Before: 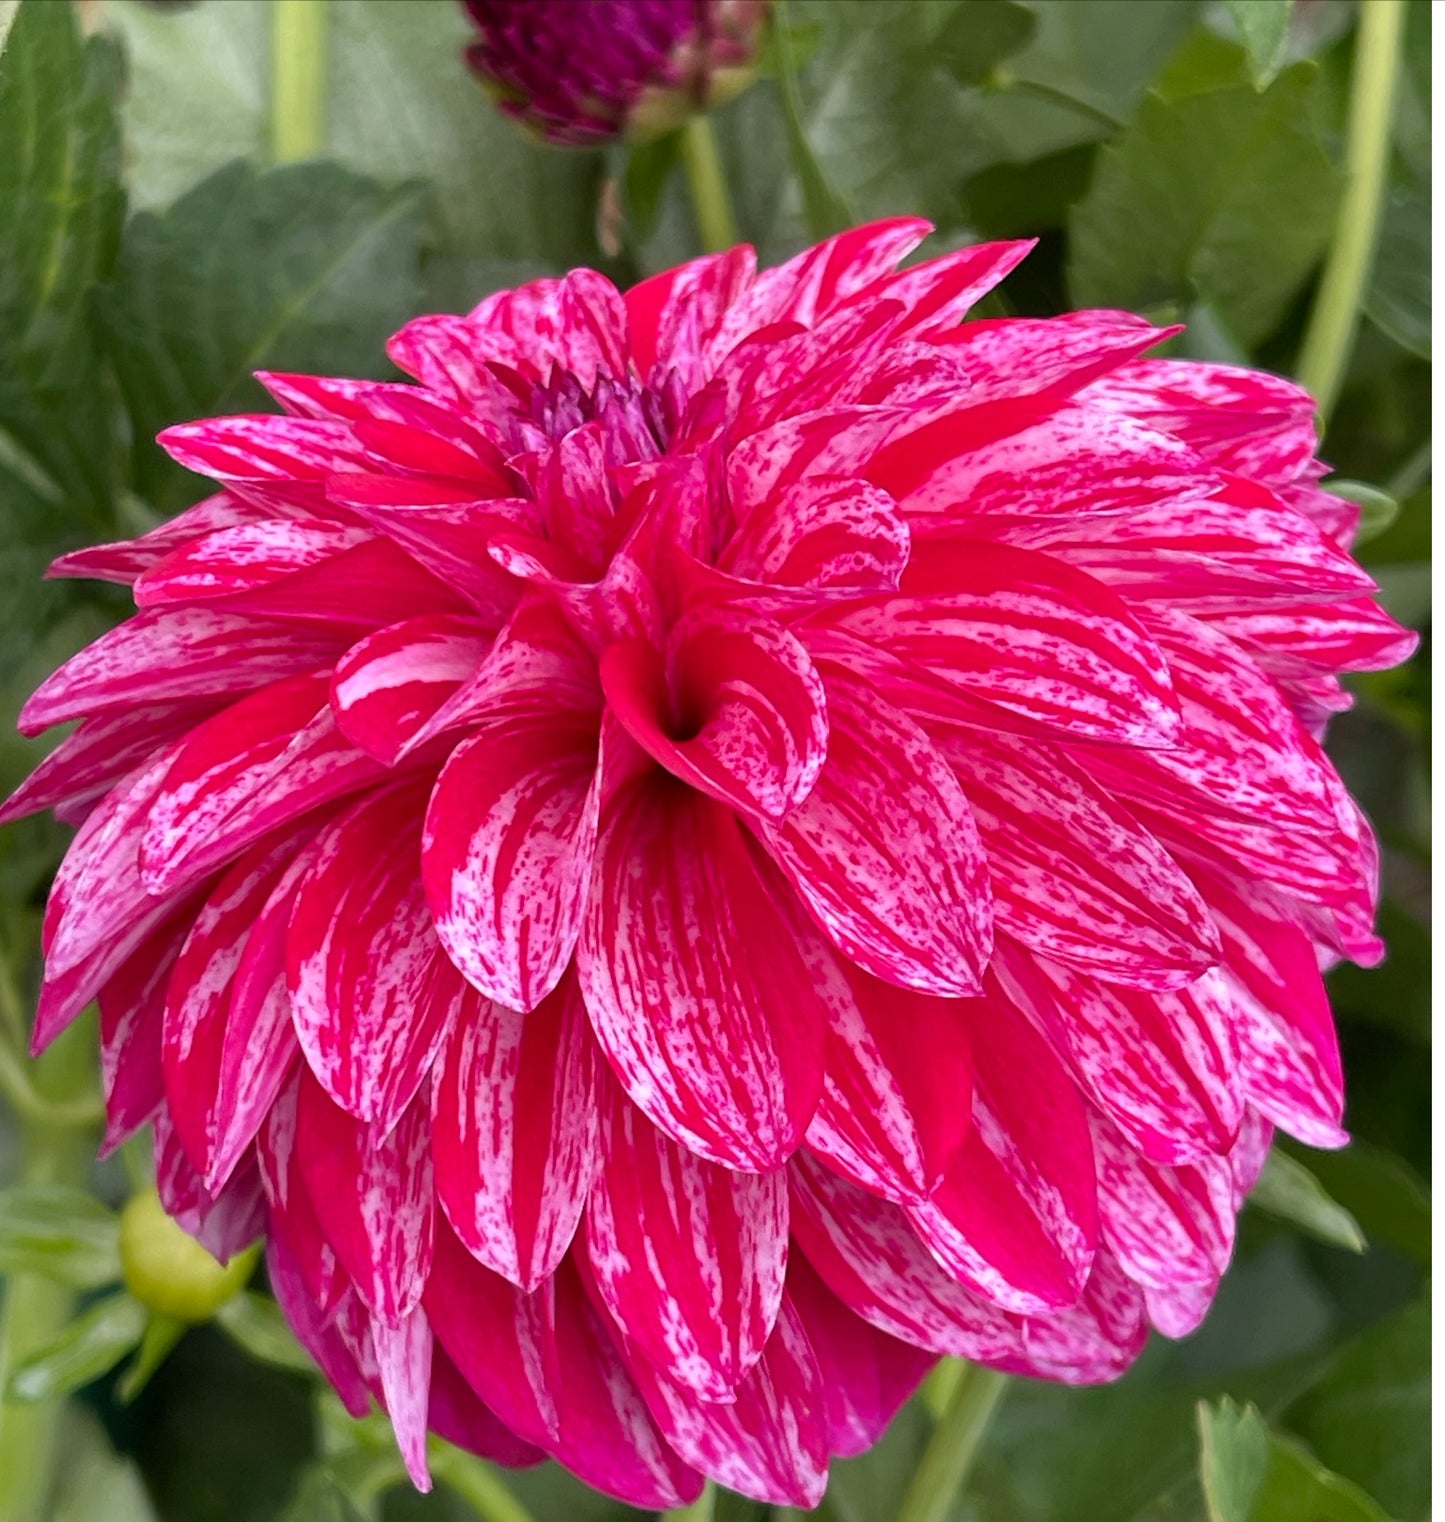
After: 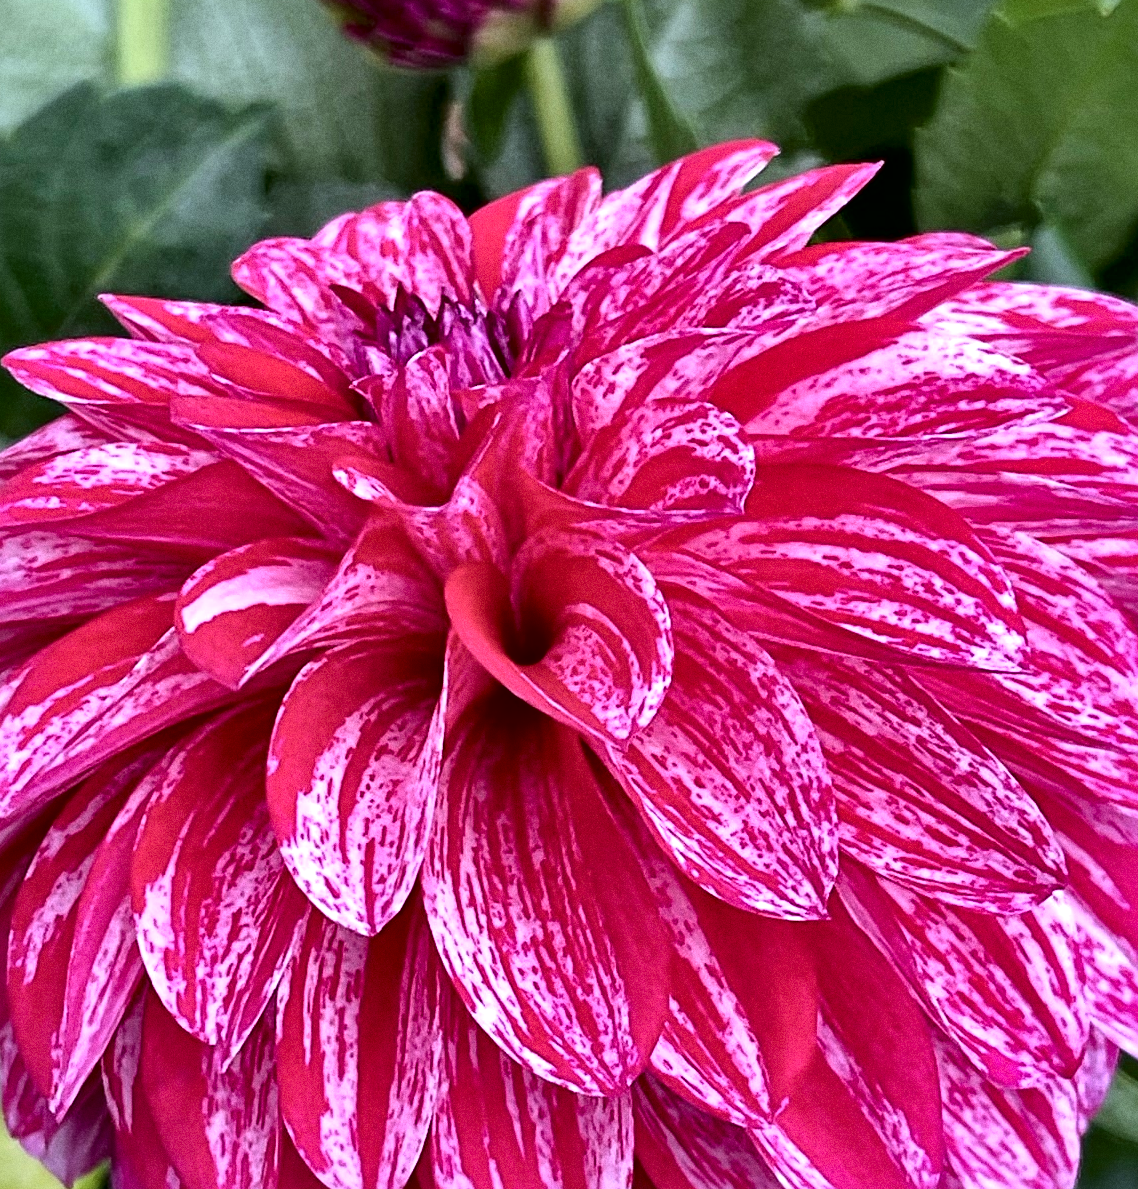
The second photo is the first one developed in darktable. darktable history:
grain: on, module defaults
white balance: emerald 1
crop and rotate: left 10.77%, top 5.1%, right 10.41%, bottom 16.76%
local contrast: mode bilateral grid, contrast 44, coarseness 69, detail 214%, midtone range 0.2
color calibration: x 0.38, y 0.391, temperature 4086.74 K
sharpen: radius 2.529, amount 0.323
